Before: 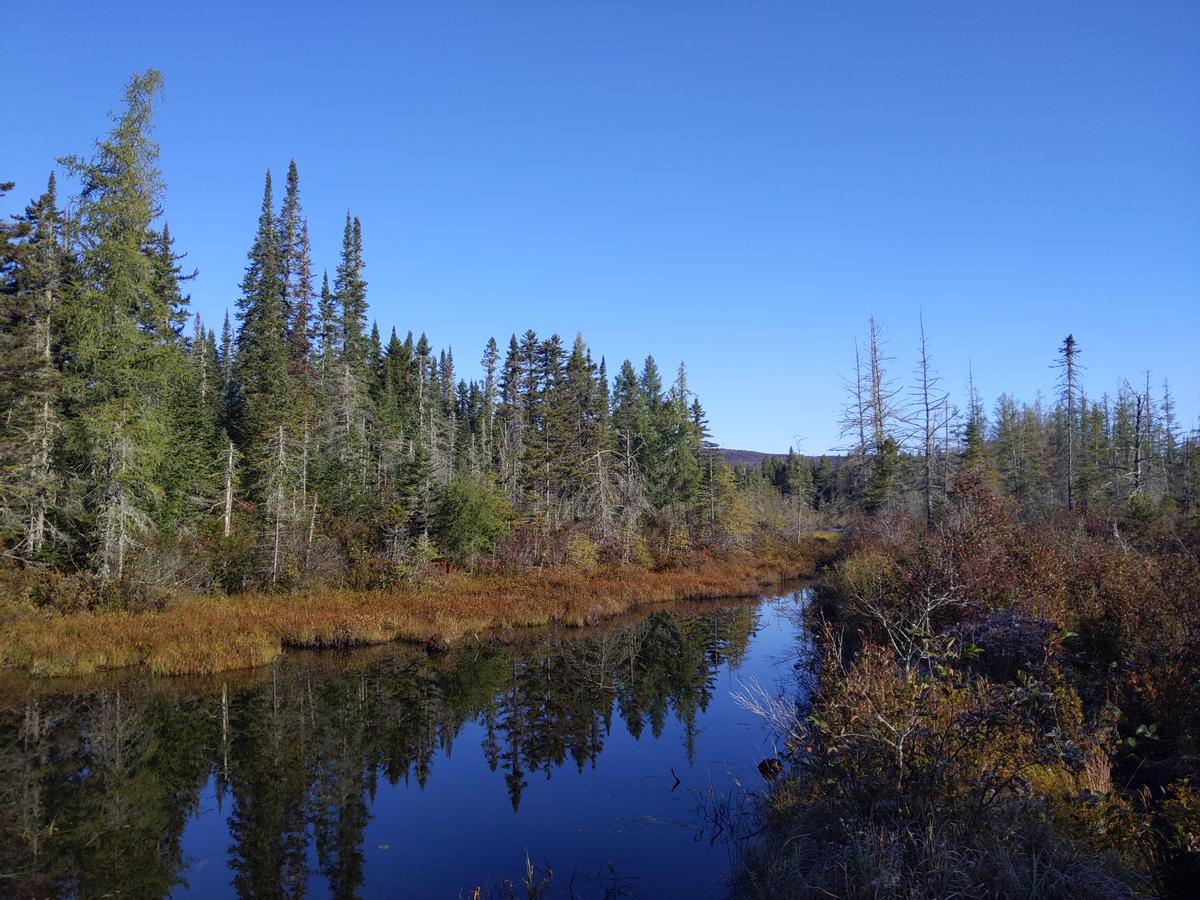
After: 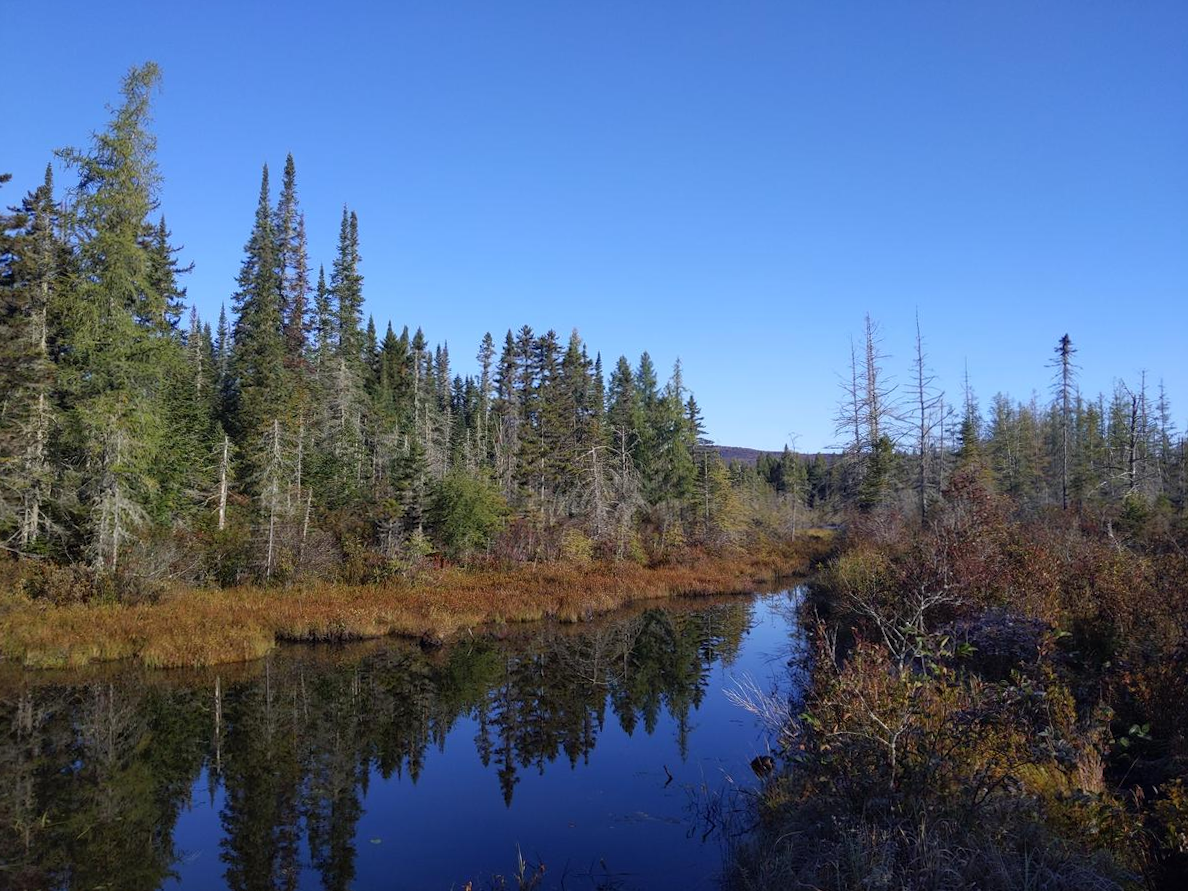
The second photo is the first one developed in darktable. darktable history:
crop and rotate: angle -0.426°
